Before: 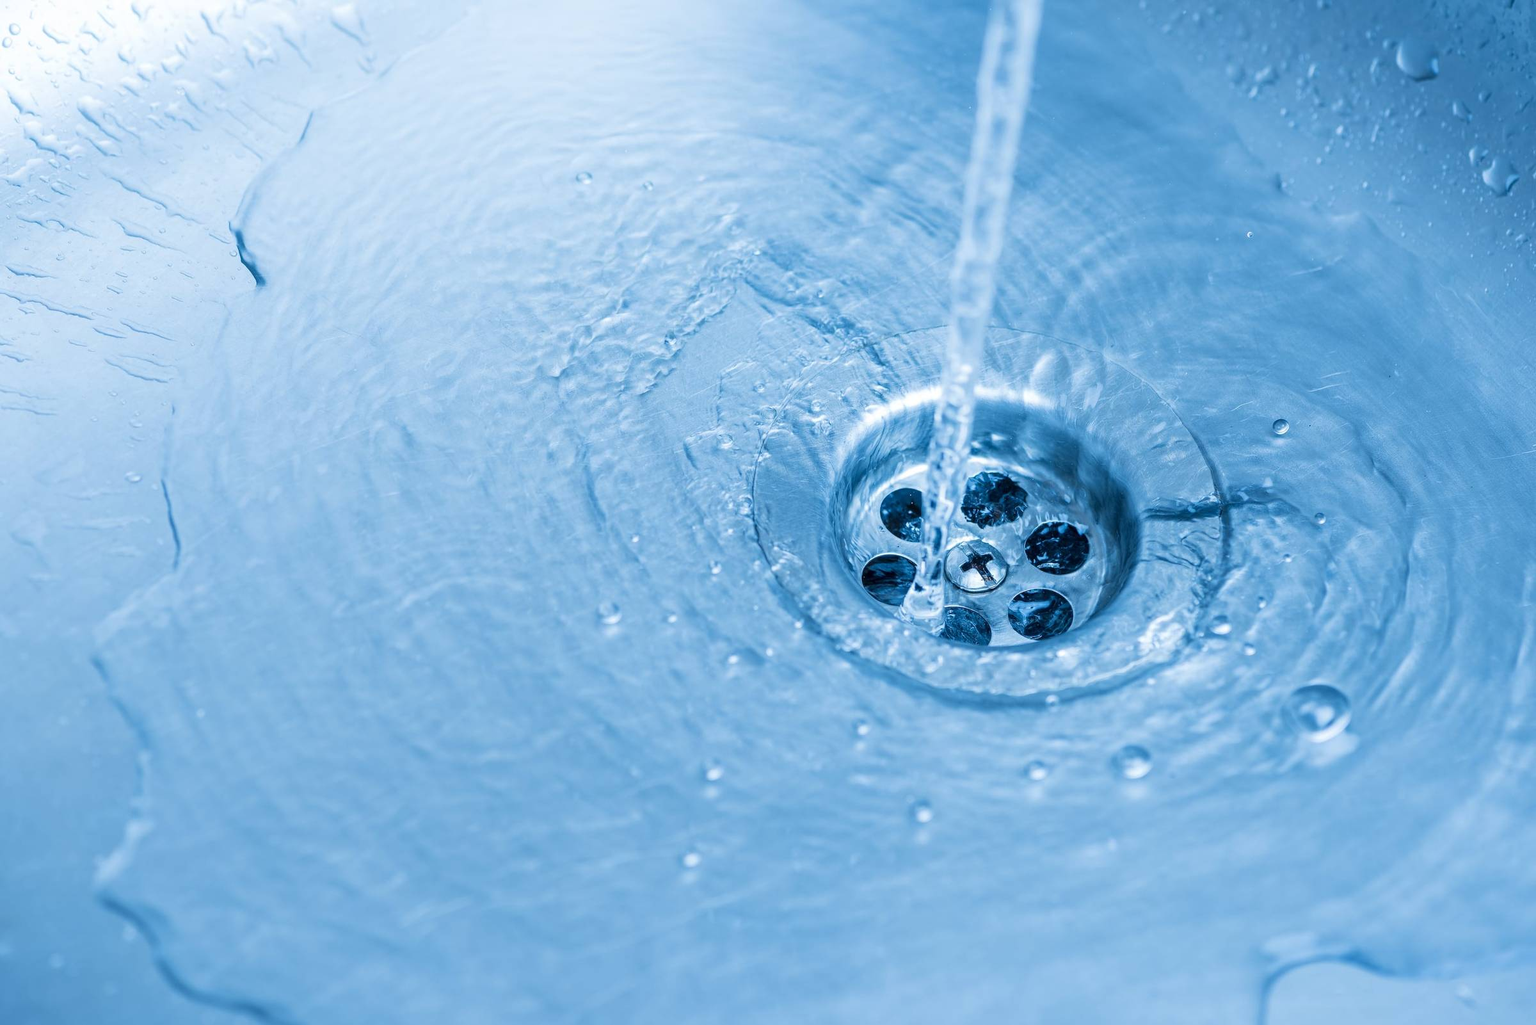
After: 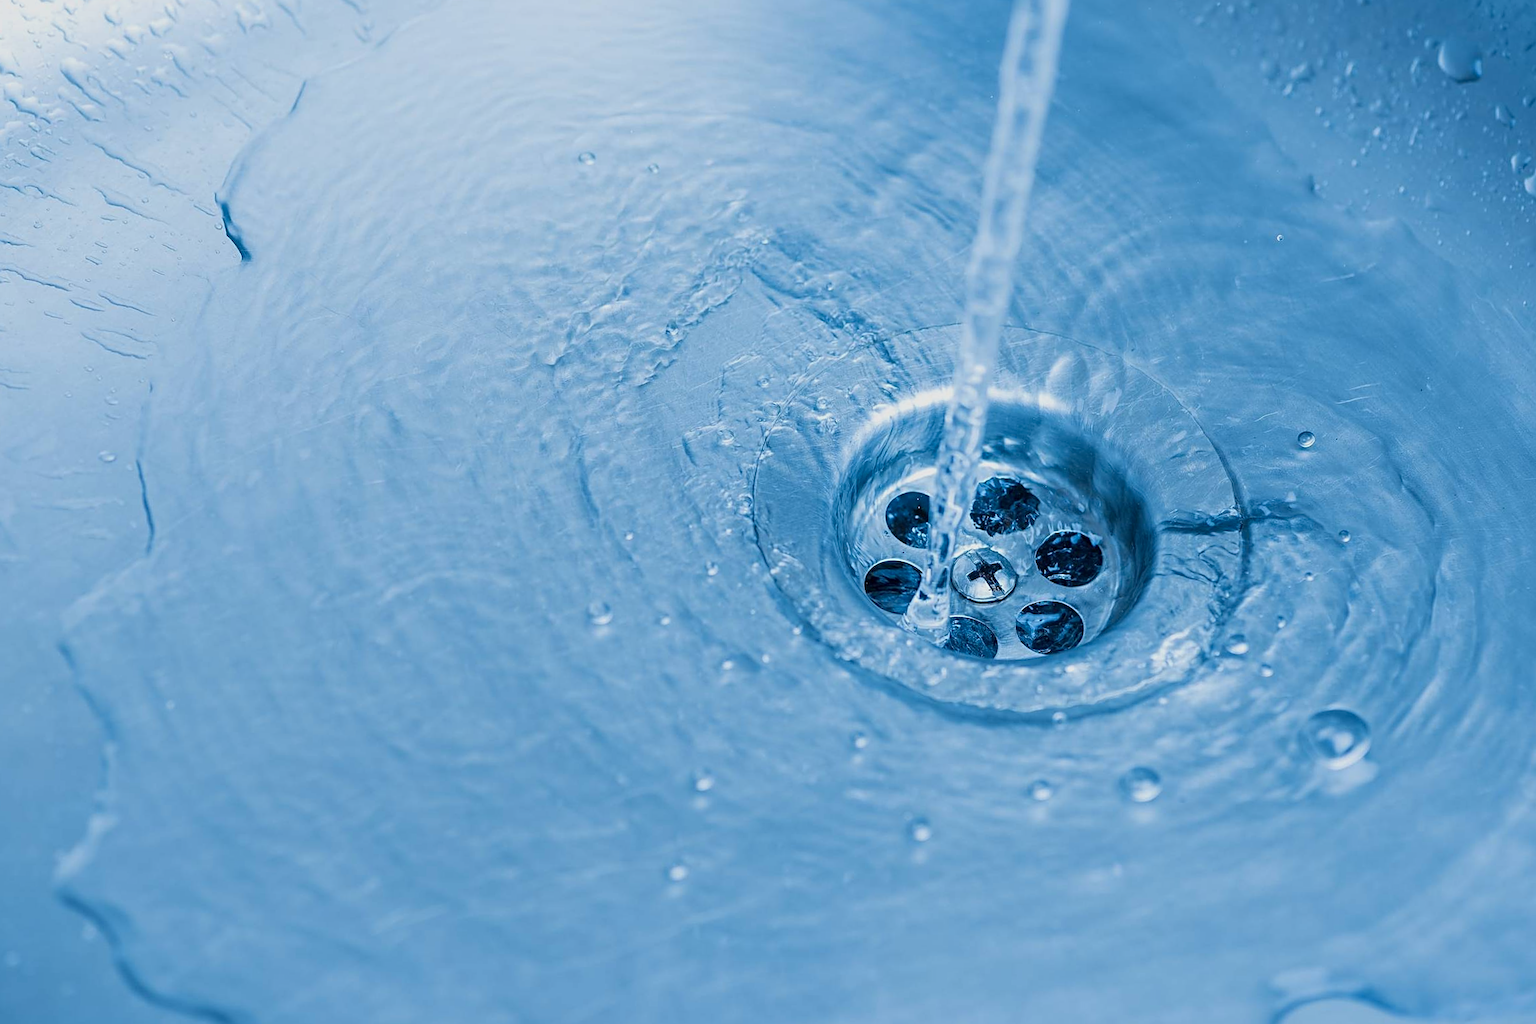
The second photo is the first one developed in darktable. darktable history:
sharpen: on, module defaults
shadows and highlights: radius 121.13, shadows 21.4, white point adjustment -9.72, highlights -14.39, soften with gaussian
crop and rotate: angle -1.69°
